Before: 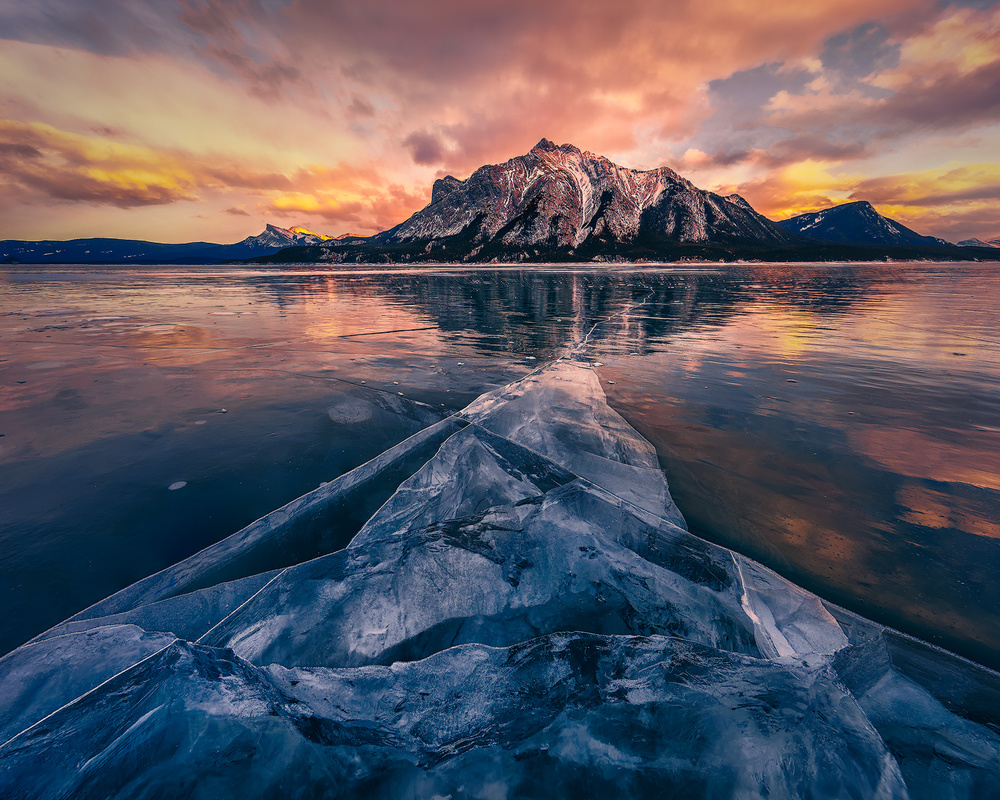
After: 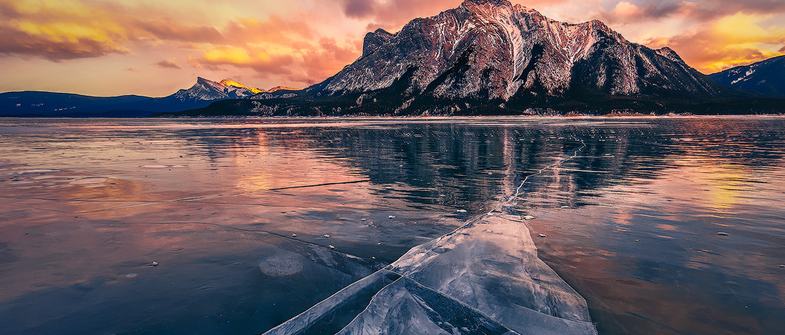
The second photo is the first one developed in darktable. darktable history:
base curve: preserve colors none
crop: left 6.913%, top 18.432%, right 14.496%, bottom 39.597%
